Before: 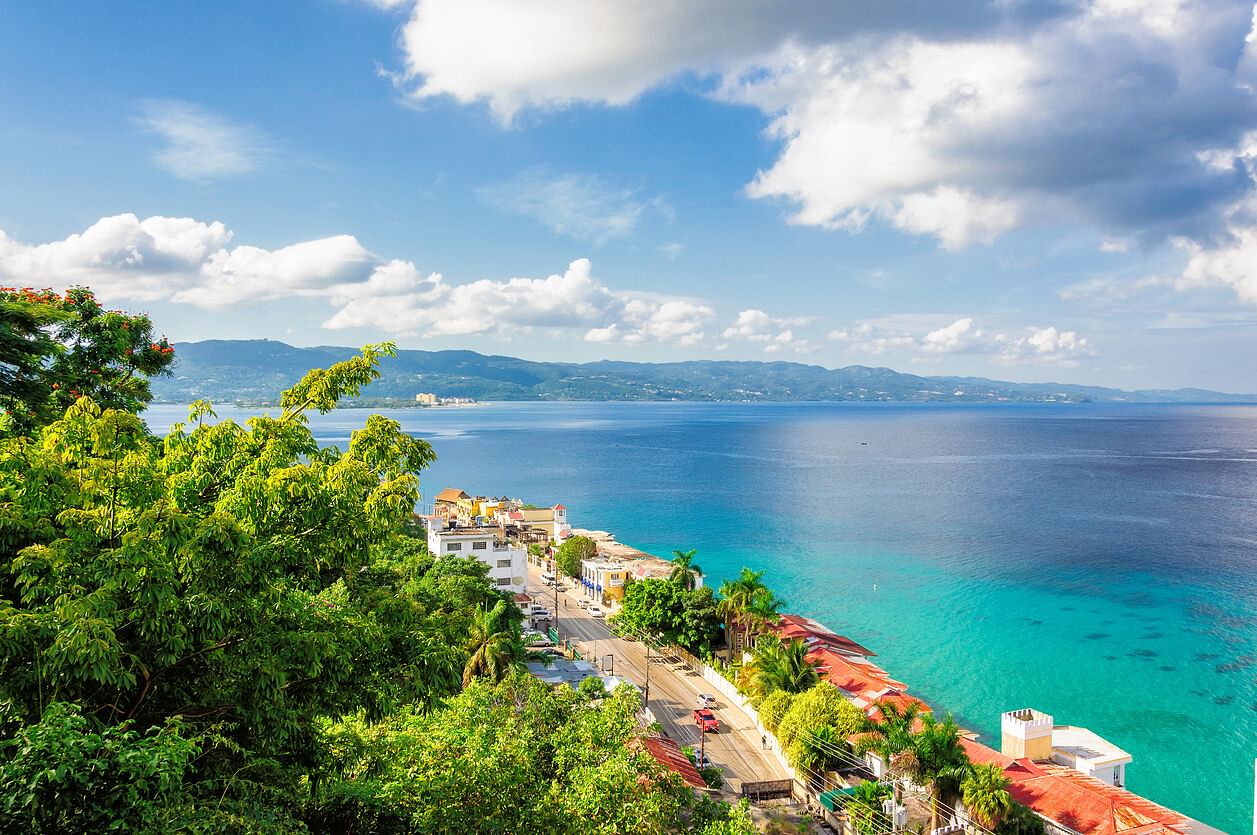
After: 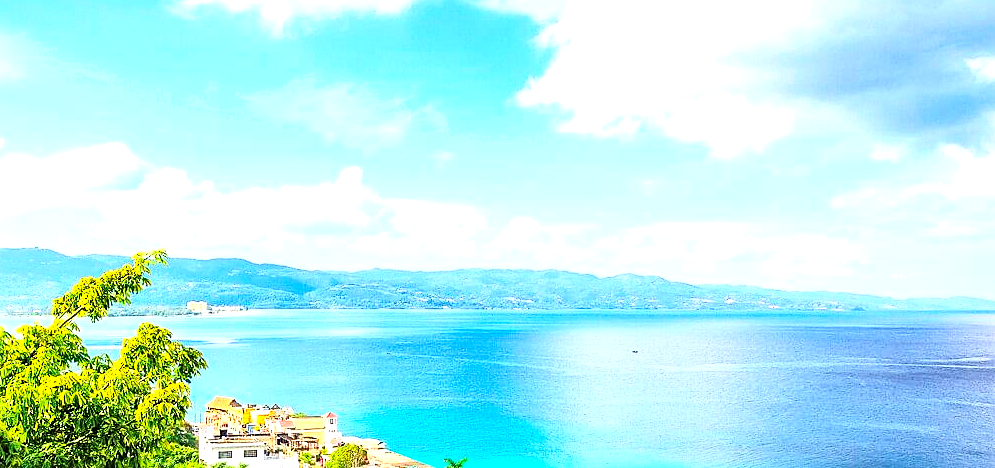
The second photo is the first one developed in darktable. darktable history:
crop: left 18.291%, top 11.104%, right 2.478%, bottom 32.779%
sharpen: radius 2.164, amount 0.382, threshold 0.007
exposure: black level correction 0.001, exposure 0.143 EV, compensate highlight preservation false
shadows and highlights: shadows 37.75, highlights -26.79, soften with gaussian
tone equalizer: -8 EV -1.09 EV, -7 EV -0.98 EV, -6 EV -0.828 EV, -5 EV -0.58 EV, -3 EV 0.607 EV, -2 EV 0.894 EV, -1 EV 1 EV, +0 EV 1.07 EV
contrast brightness saturation: contrast 0.202, brightness 0.16, saturation 0.226
